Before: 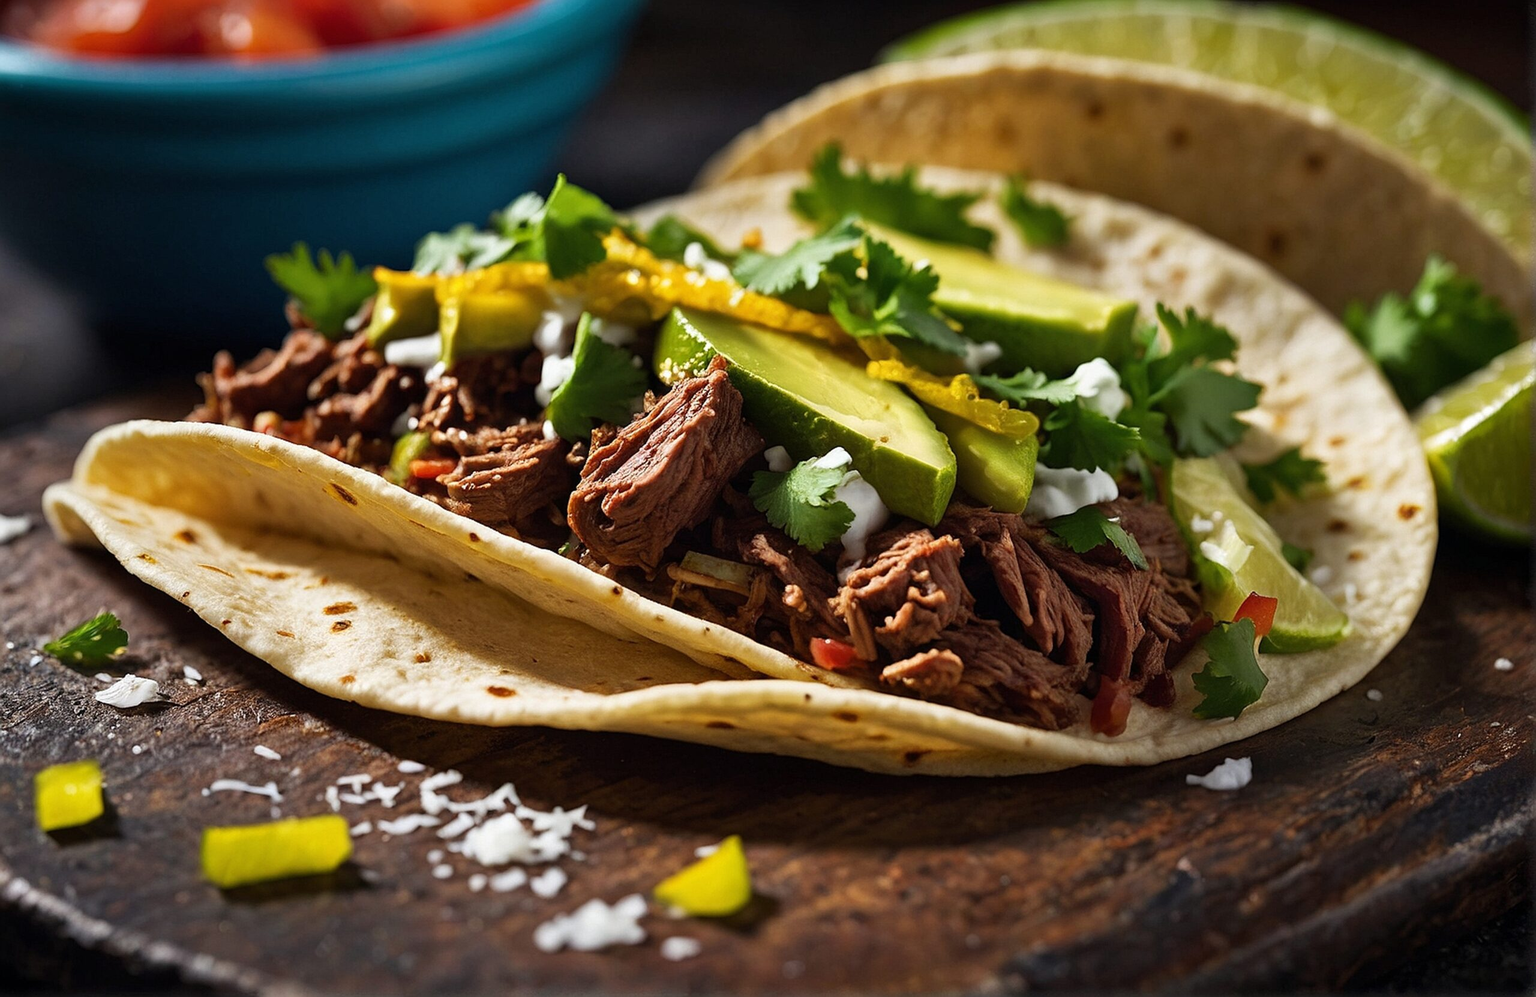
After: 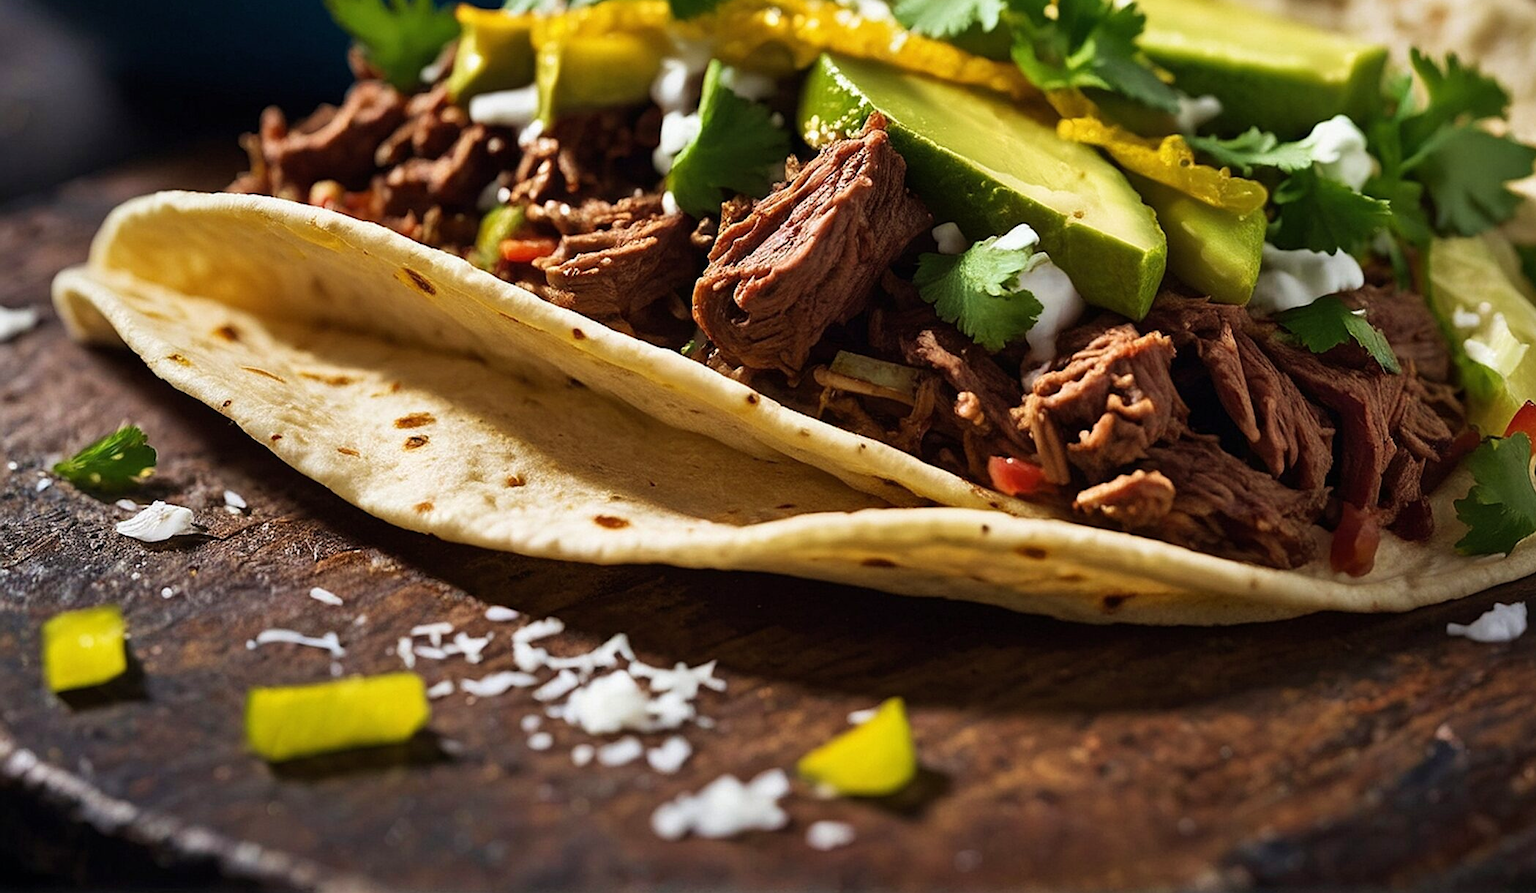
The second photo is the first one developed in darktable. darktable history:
velvia: on, module defaults
crop: top 26.448%, right 17.994%
